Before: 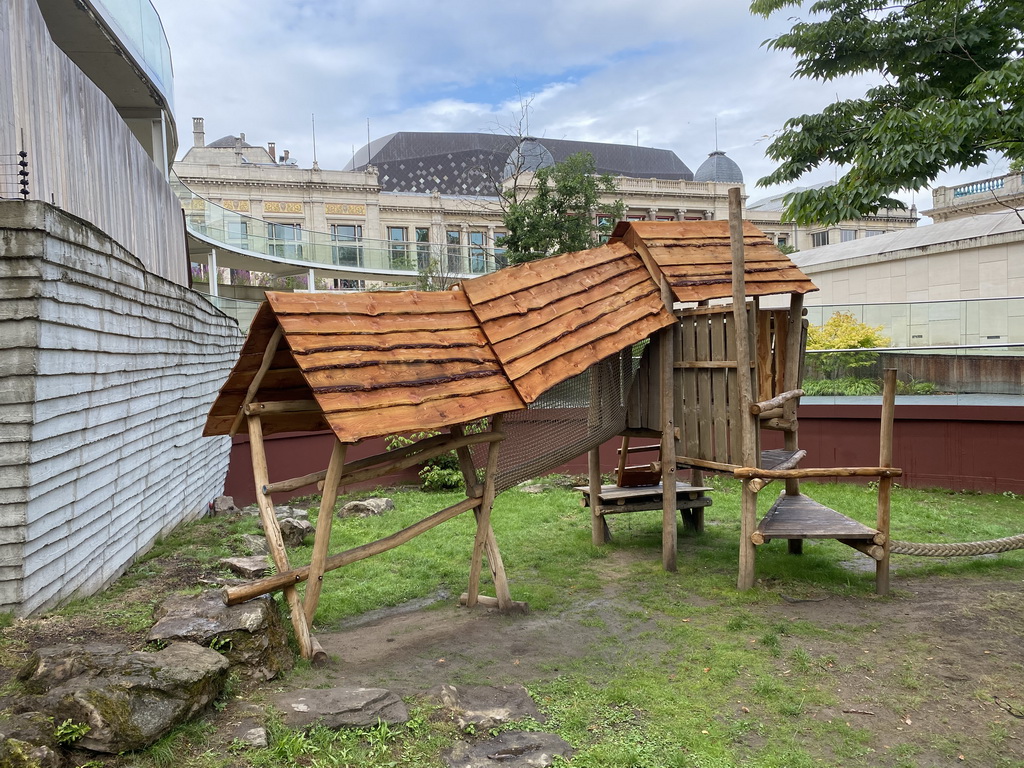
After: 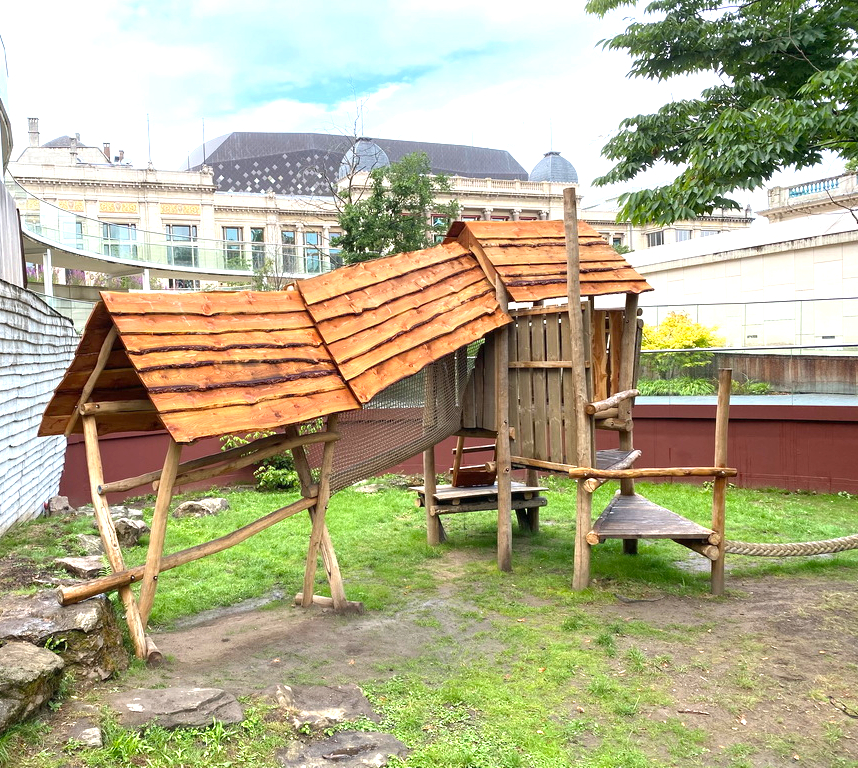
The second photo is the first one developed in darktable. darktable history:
exposure: black level correction 0, exposure 1 EV, compensate exposure bias true, compensate highlight preservation false
crop: left 16.145%
